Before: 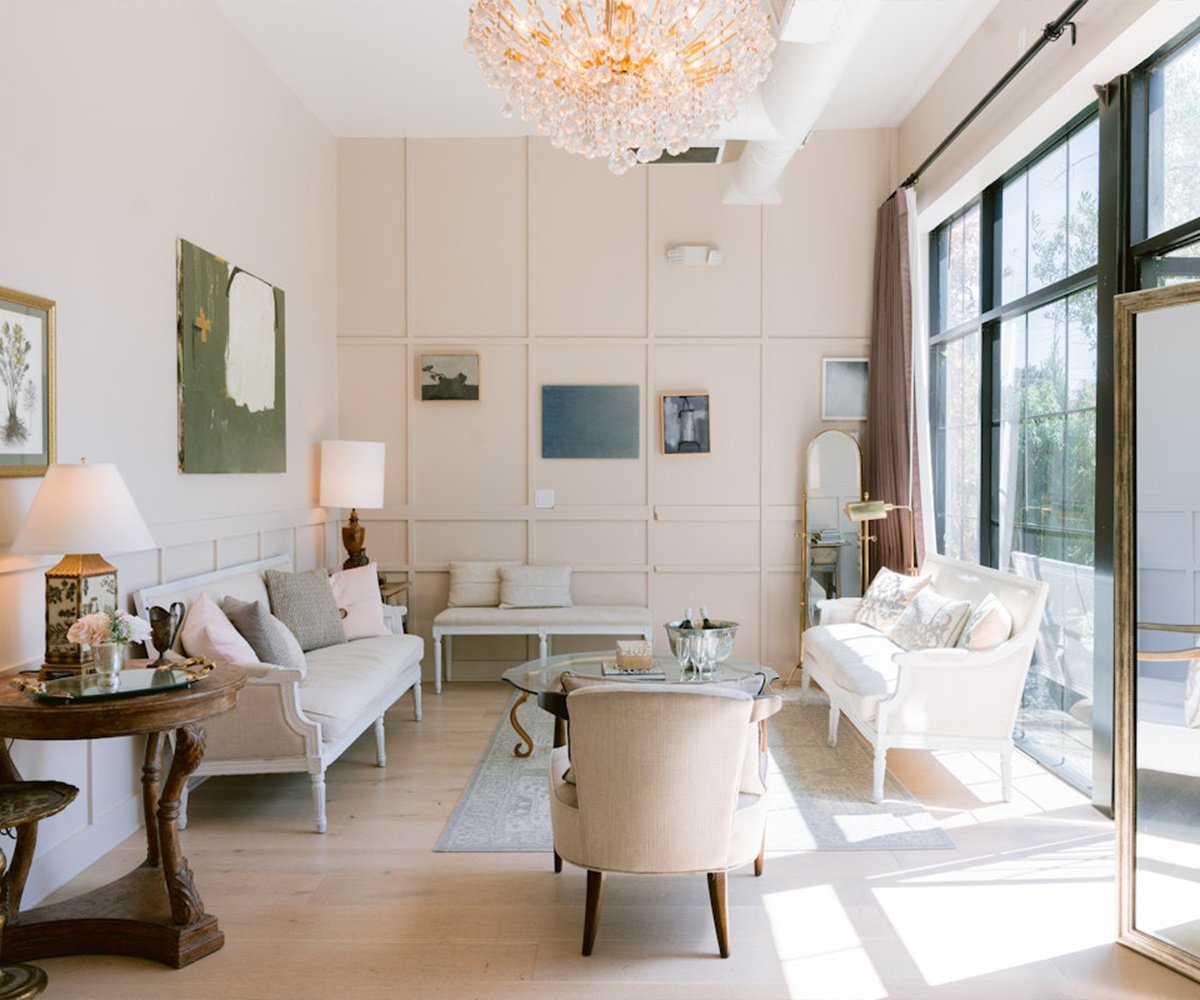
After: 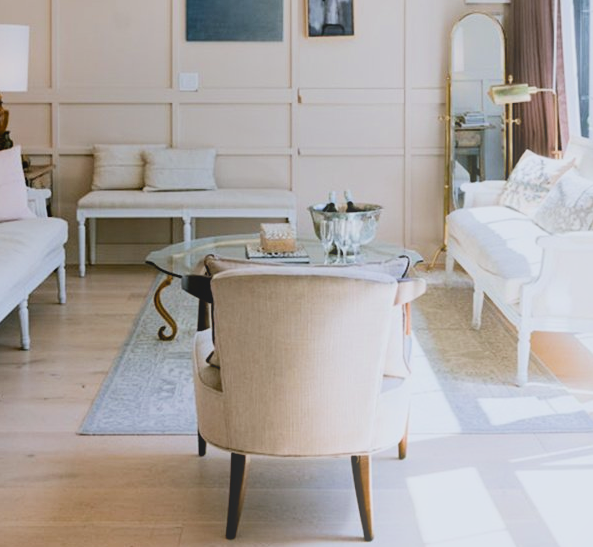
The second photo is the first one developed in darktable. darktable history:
filmic rgb: black relative exposure -7.5 EV, white relative exposure 5 EV, hardness 3.31, contrast 1.3, contrast in shadows safe
crop: left 29.672%, top 41.786%, right 20.851%, bottom 3.487%
shadows and highlights: soften with gaussian
haze removal: compatibility mode true, adaptive false
tone equalizer: on, module defaults
bloom: size 38%, threshold 95%, strength 30%
white balance: red 0.967, blue 1.049
